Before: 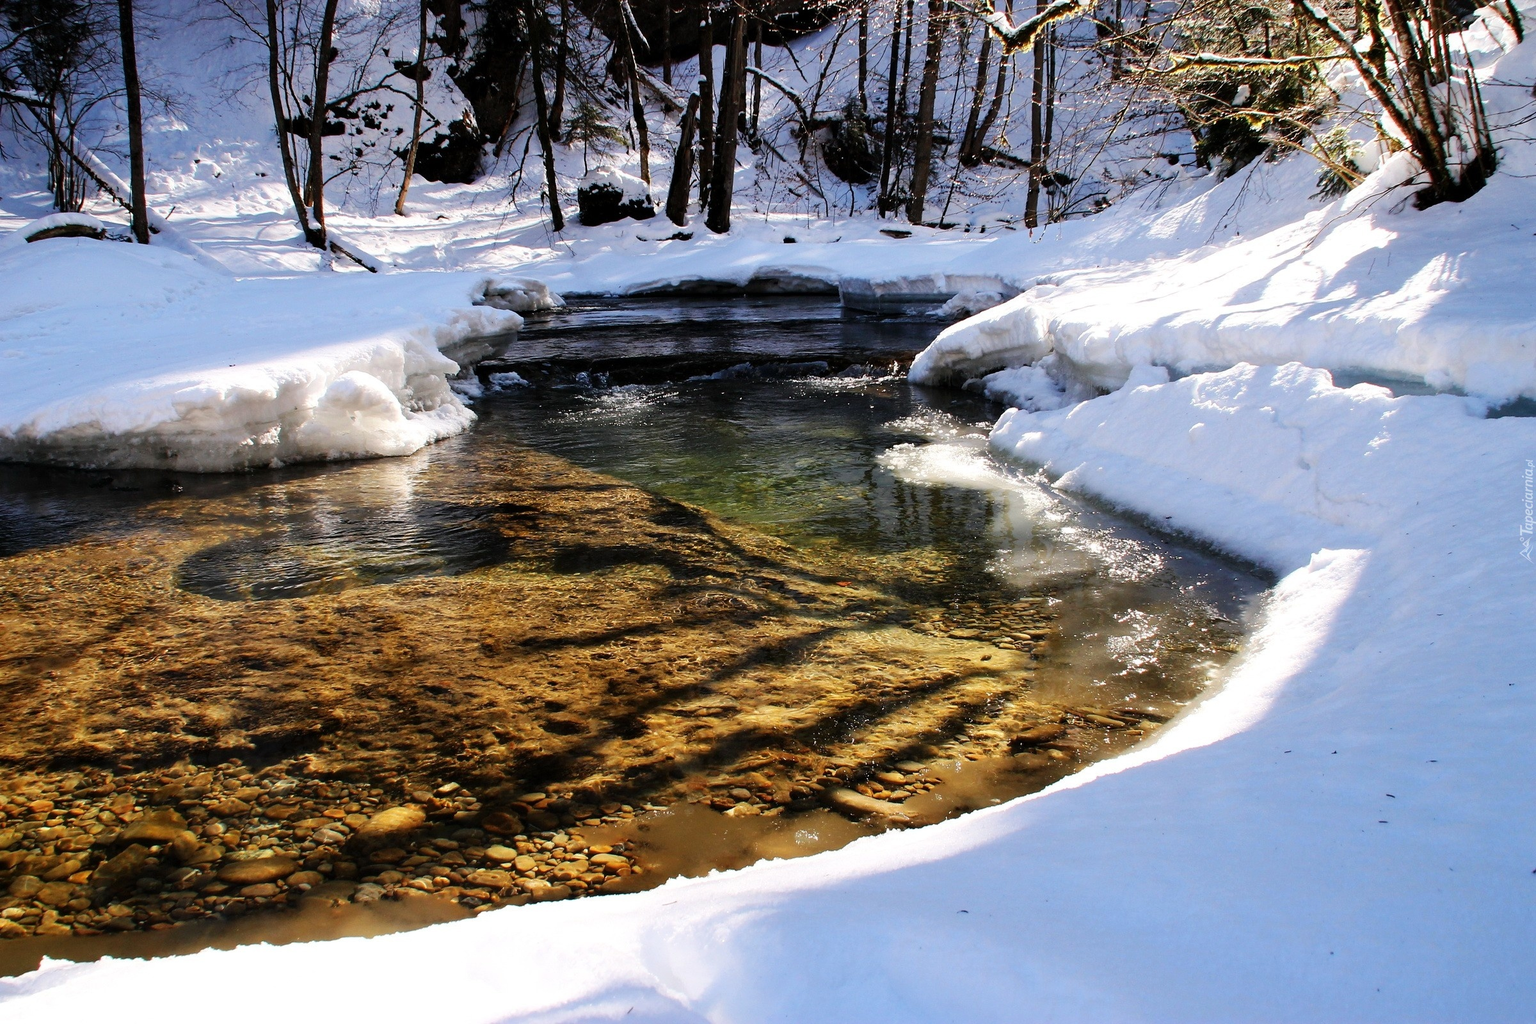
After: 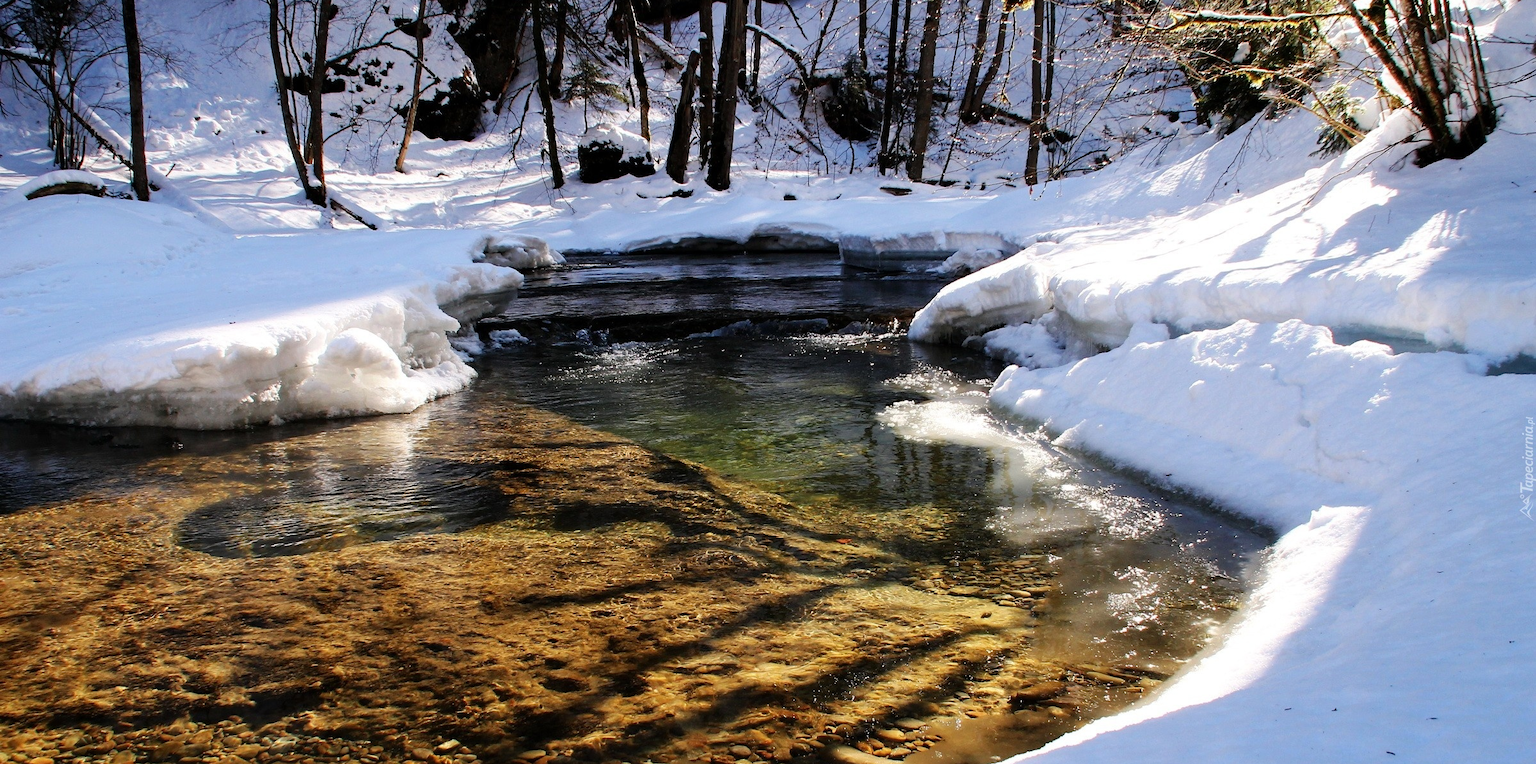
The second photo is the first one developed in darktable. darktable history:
crop: top 4.222%, bottom 21.143%
